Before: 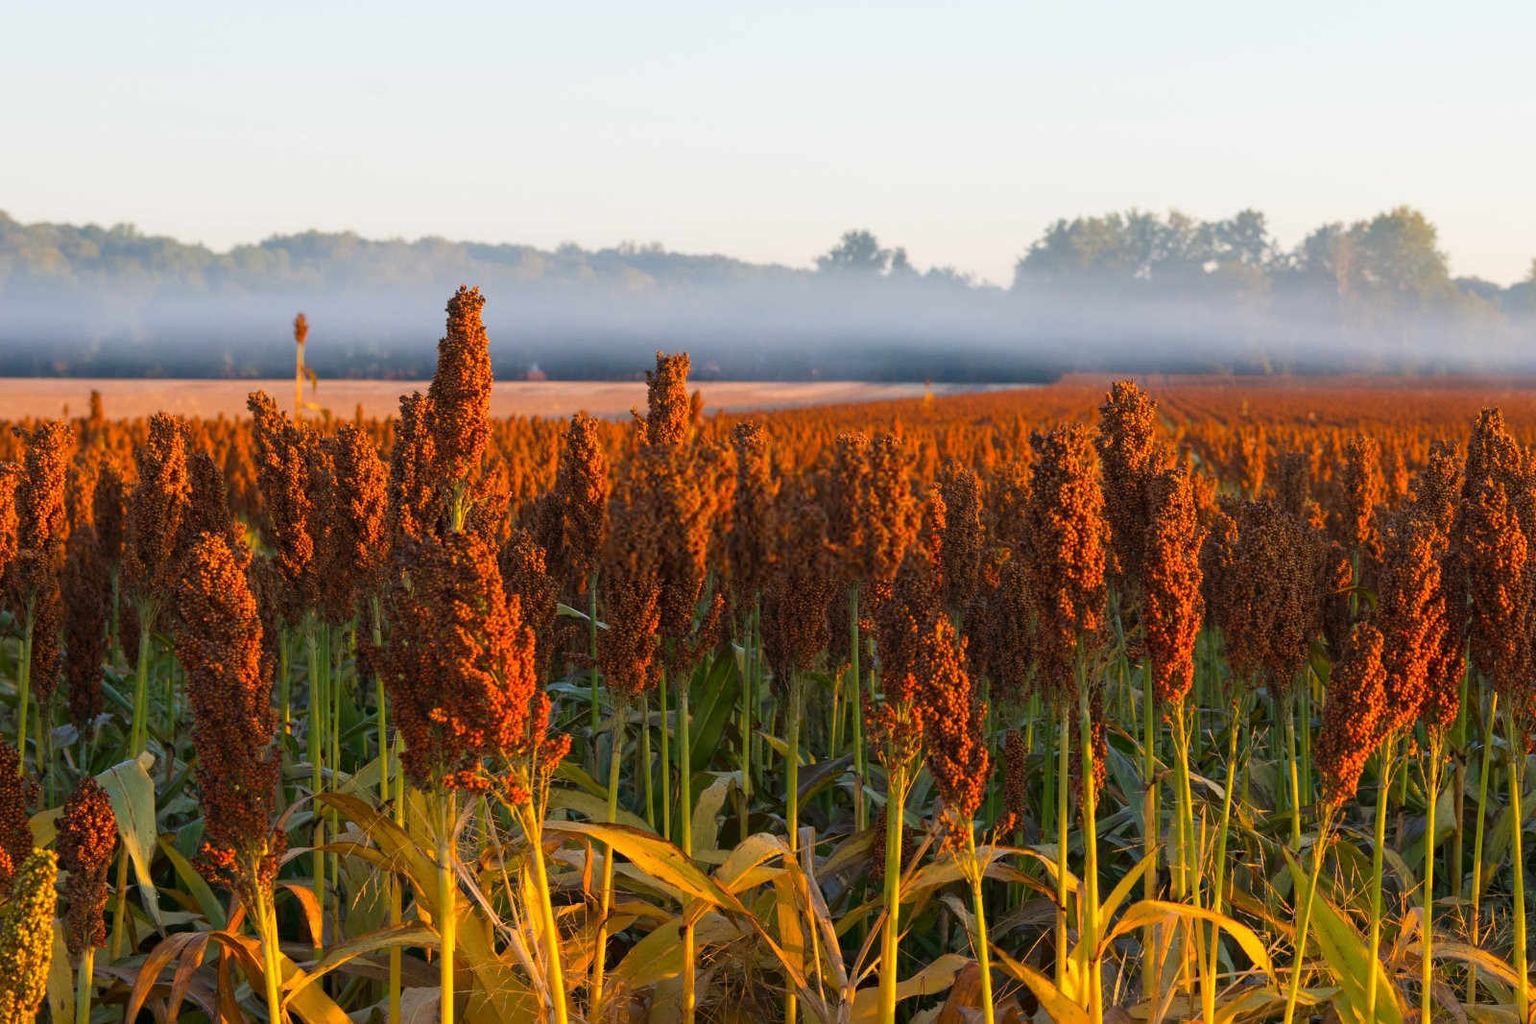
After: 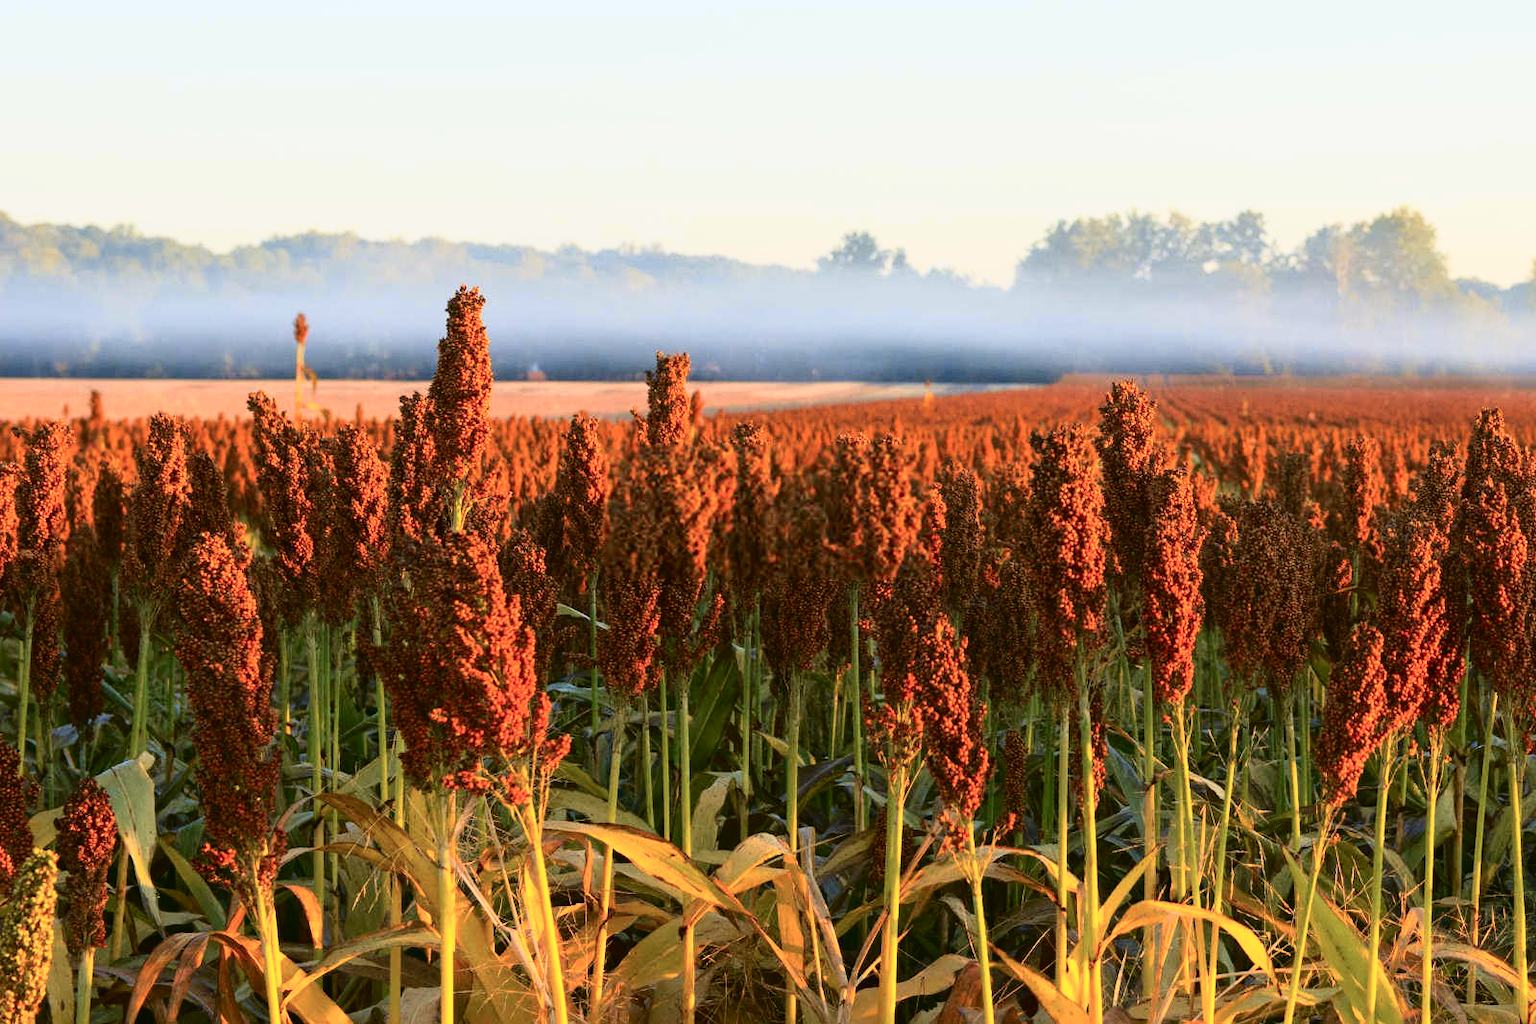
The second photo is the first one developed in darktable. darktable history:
tone curve: curves: ch0 [(0, 0.023) (0.087, 0.065) (0.184, 0.168) (0.45, 0.54) (0.57, 0.683) (0.706, 0.841) (0.877, 0.948) (1, 0.984)]; ch1 [(0, 0) (0.388, 0.369) (0.447, 0.447) (0.505, 0.5) (0.534, 0.528) (0.57, 0.571) (0.592, 0.602) (0.644, 0.663) (1, 1)]; ch2 [(0, 0) (0.314, 0.223) (0.427, 0.405) (0.492, 0.496) (0.524, 0.547) (0.534, 0.57) (0.583, 0.605) (0.673, 0.667) (1, 1)], color space Lab, independent channels, preserve colors none
